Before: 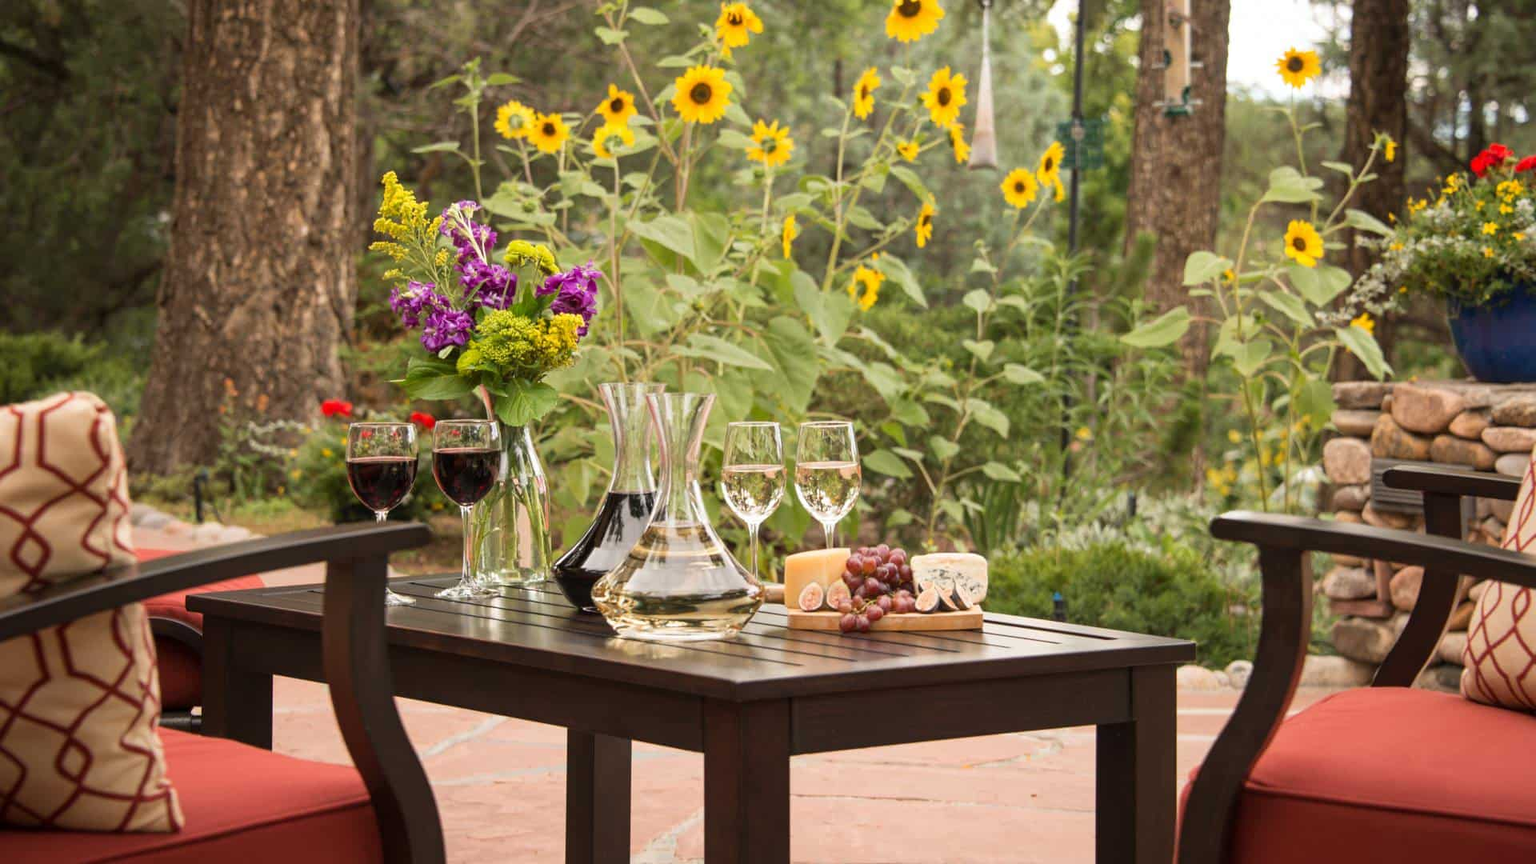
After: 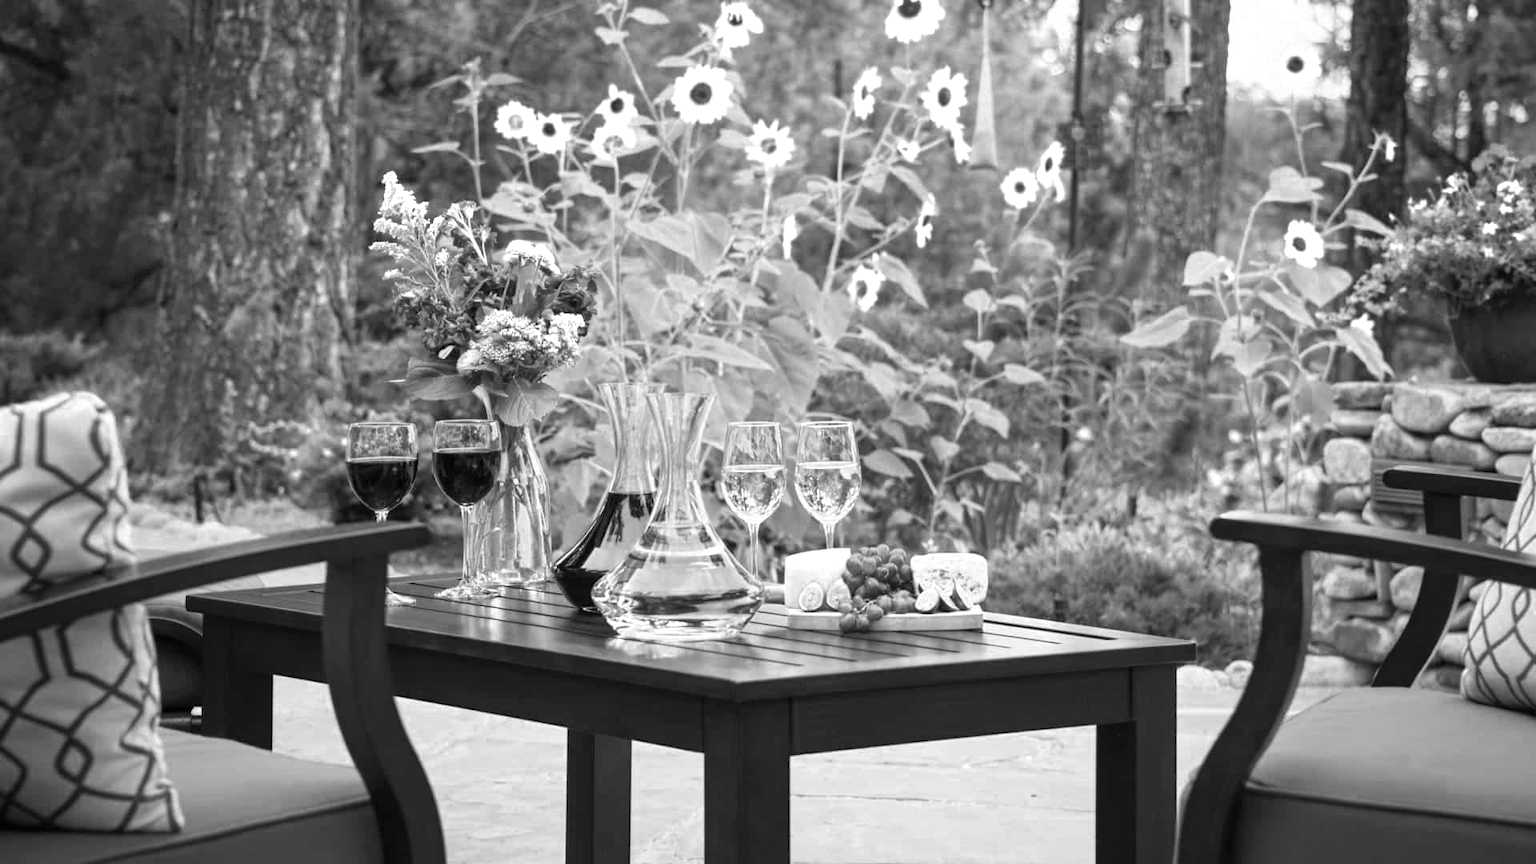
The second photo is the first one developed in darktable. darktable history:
color zones: curves: ch0 [(0.018, 0.548) (0.224, 0.64) (0.425, 0.447) (0.675, 0.575) (0.732, 0.579)]; ch1 [(0.066, 0.487) (0.25, 0.5) (0.404, 0.43) (0.75, 0.421) (0.956, 0.421)]; ch2 [(0.044, 0.561) (0.215, 0.465) (0.399, 0.544) (0.465, 0.548) (0.614, 0.447) (0.724, 0.43) (0.882, 0.623) (0.956, 0.632)]
monochrome: on, module defaults
